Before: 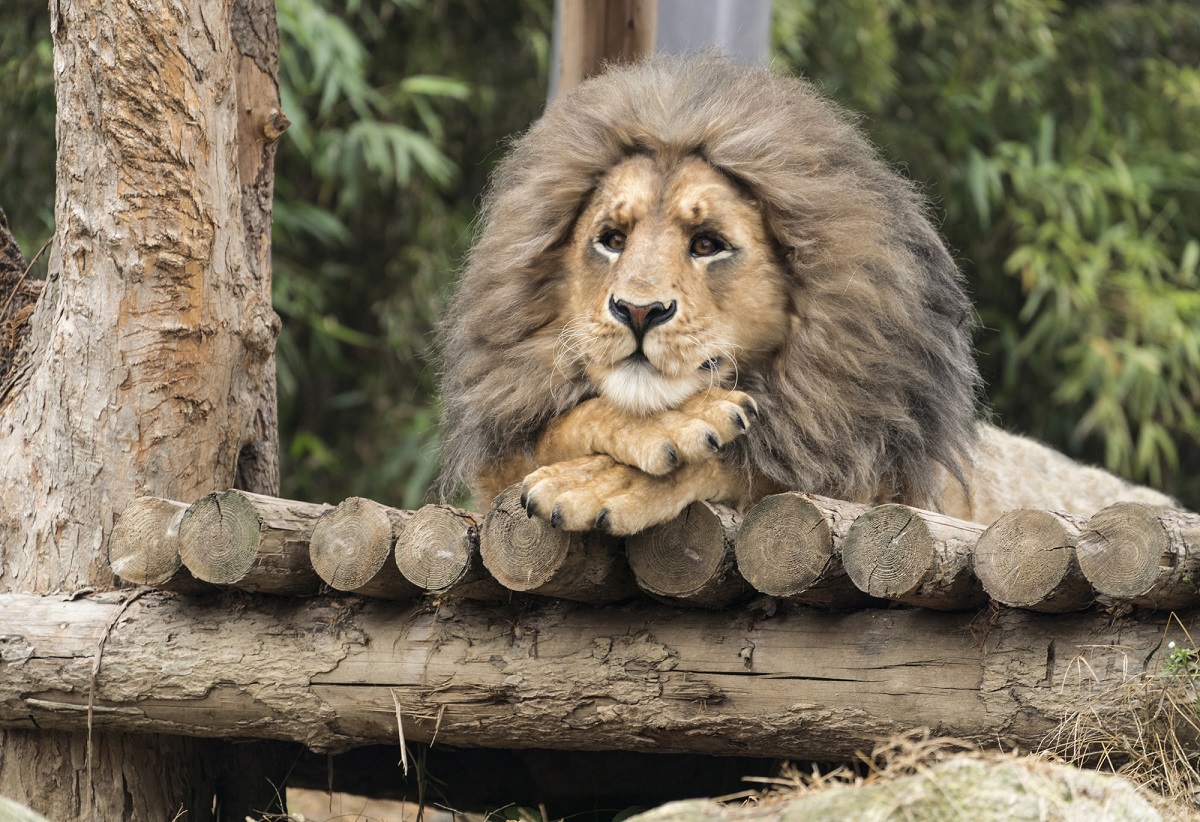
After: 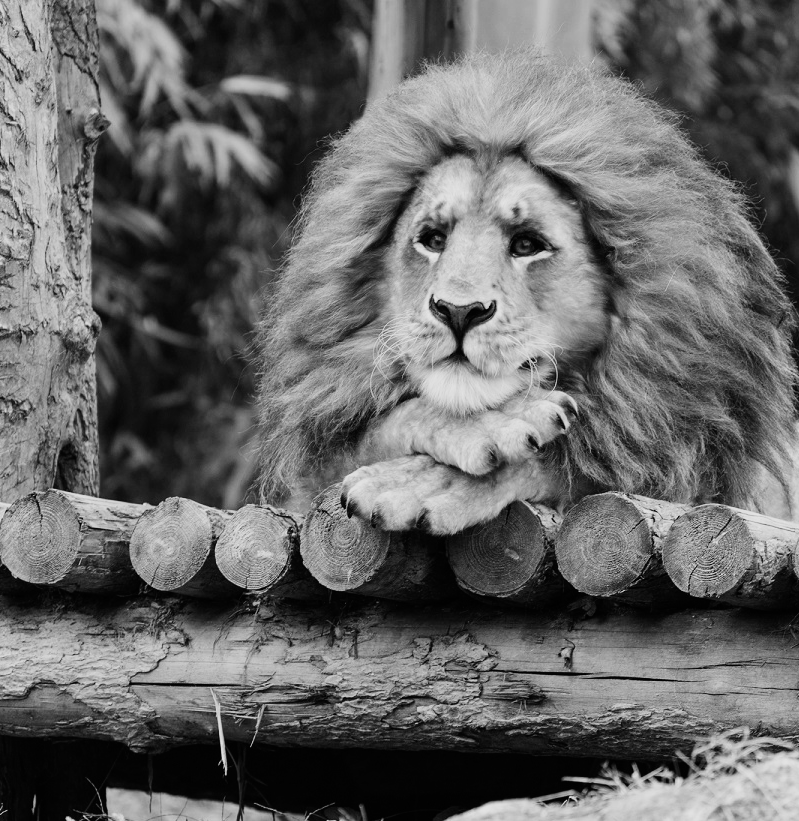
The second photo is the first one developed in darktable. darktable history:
sigmoid: contrast 1.7
crop and rotate: left 15.055%, right 18.278%
monochrome: on, module defaults
